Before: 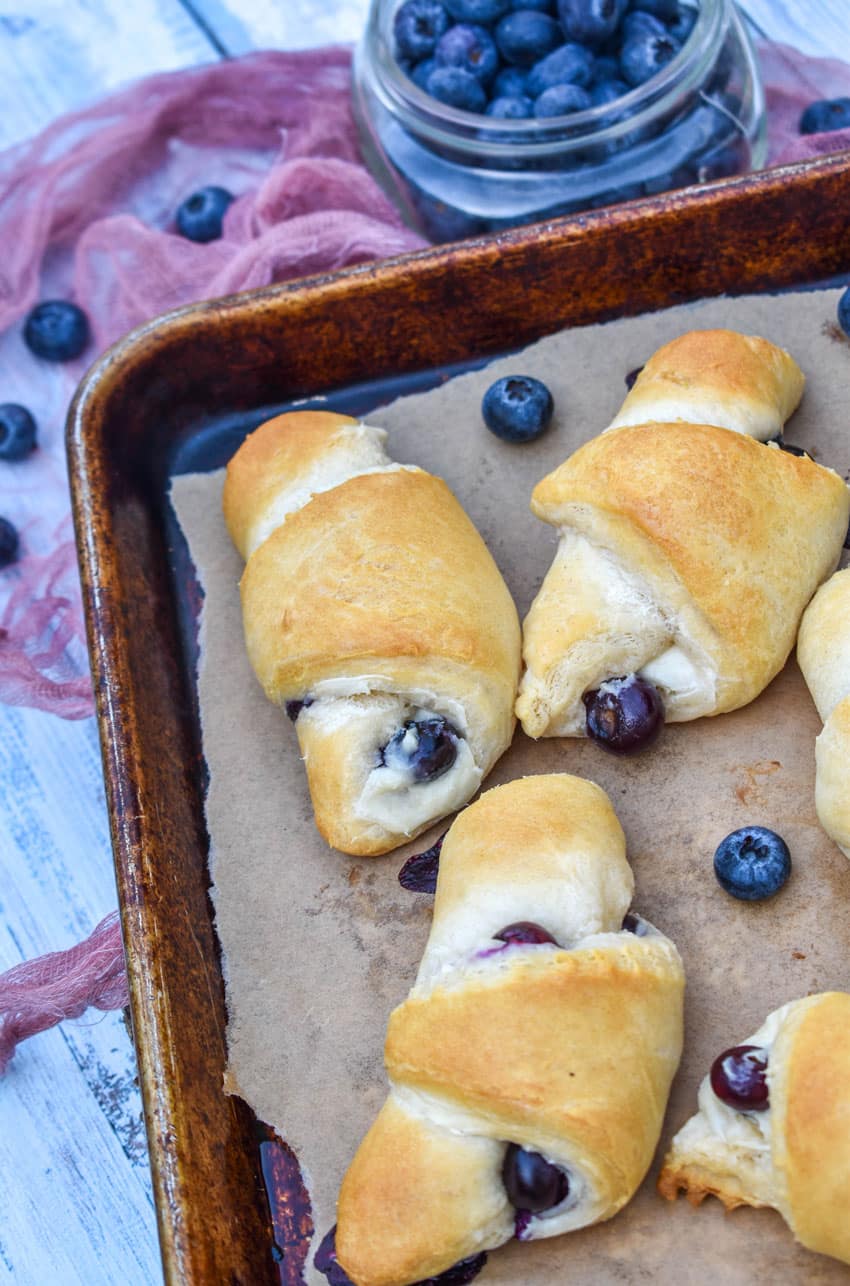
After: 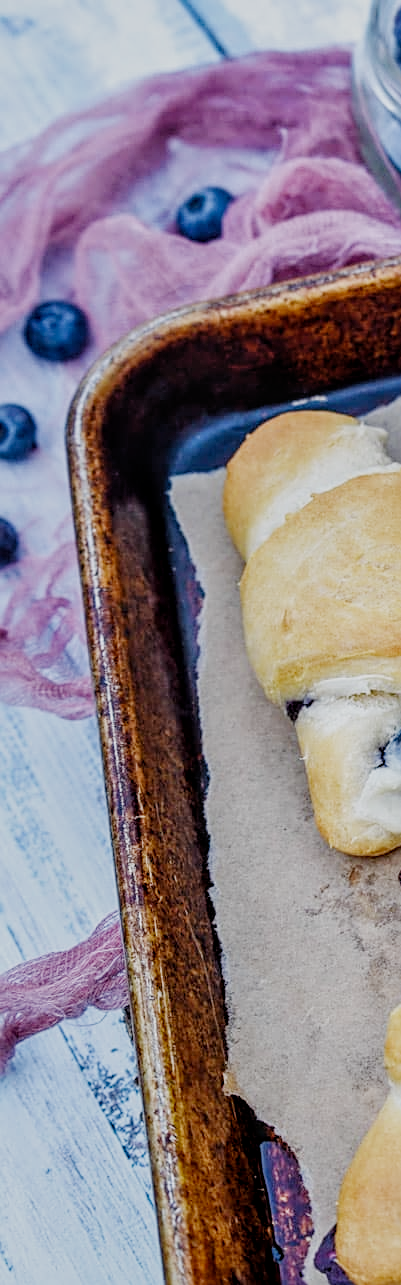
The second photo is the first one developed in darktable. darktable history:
filmic rgb: black relative exposure -6.95 EV, white relative exposure 5.63 EV, hardness 2.85, preserve chrominance no, color science v4 (2020), type of noise poissonian
crop and rotate: left 0.056%, top 0%, right 52.703%
sharpen: on, module defaults
exposure: exposure 0.298 EV, compensate highlight preservation false
local contrast: on, module defaults
